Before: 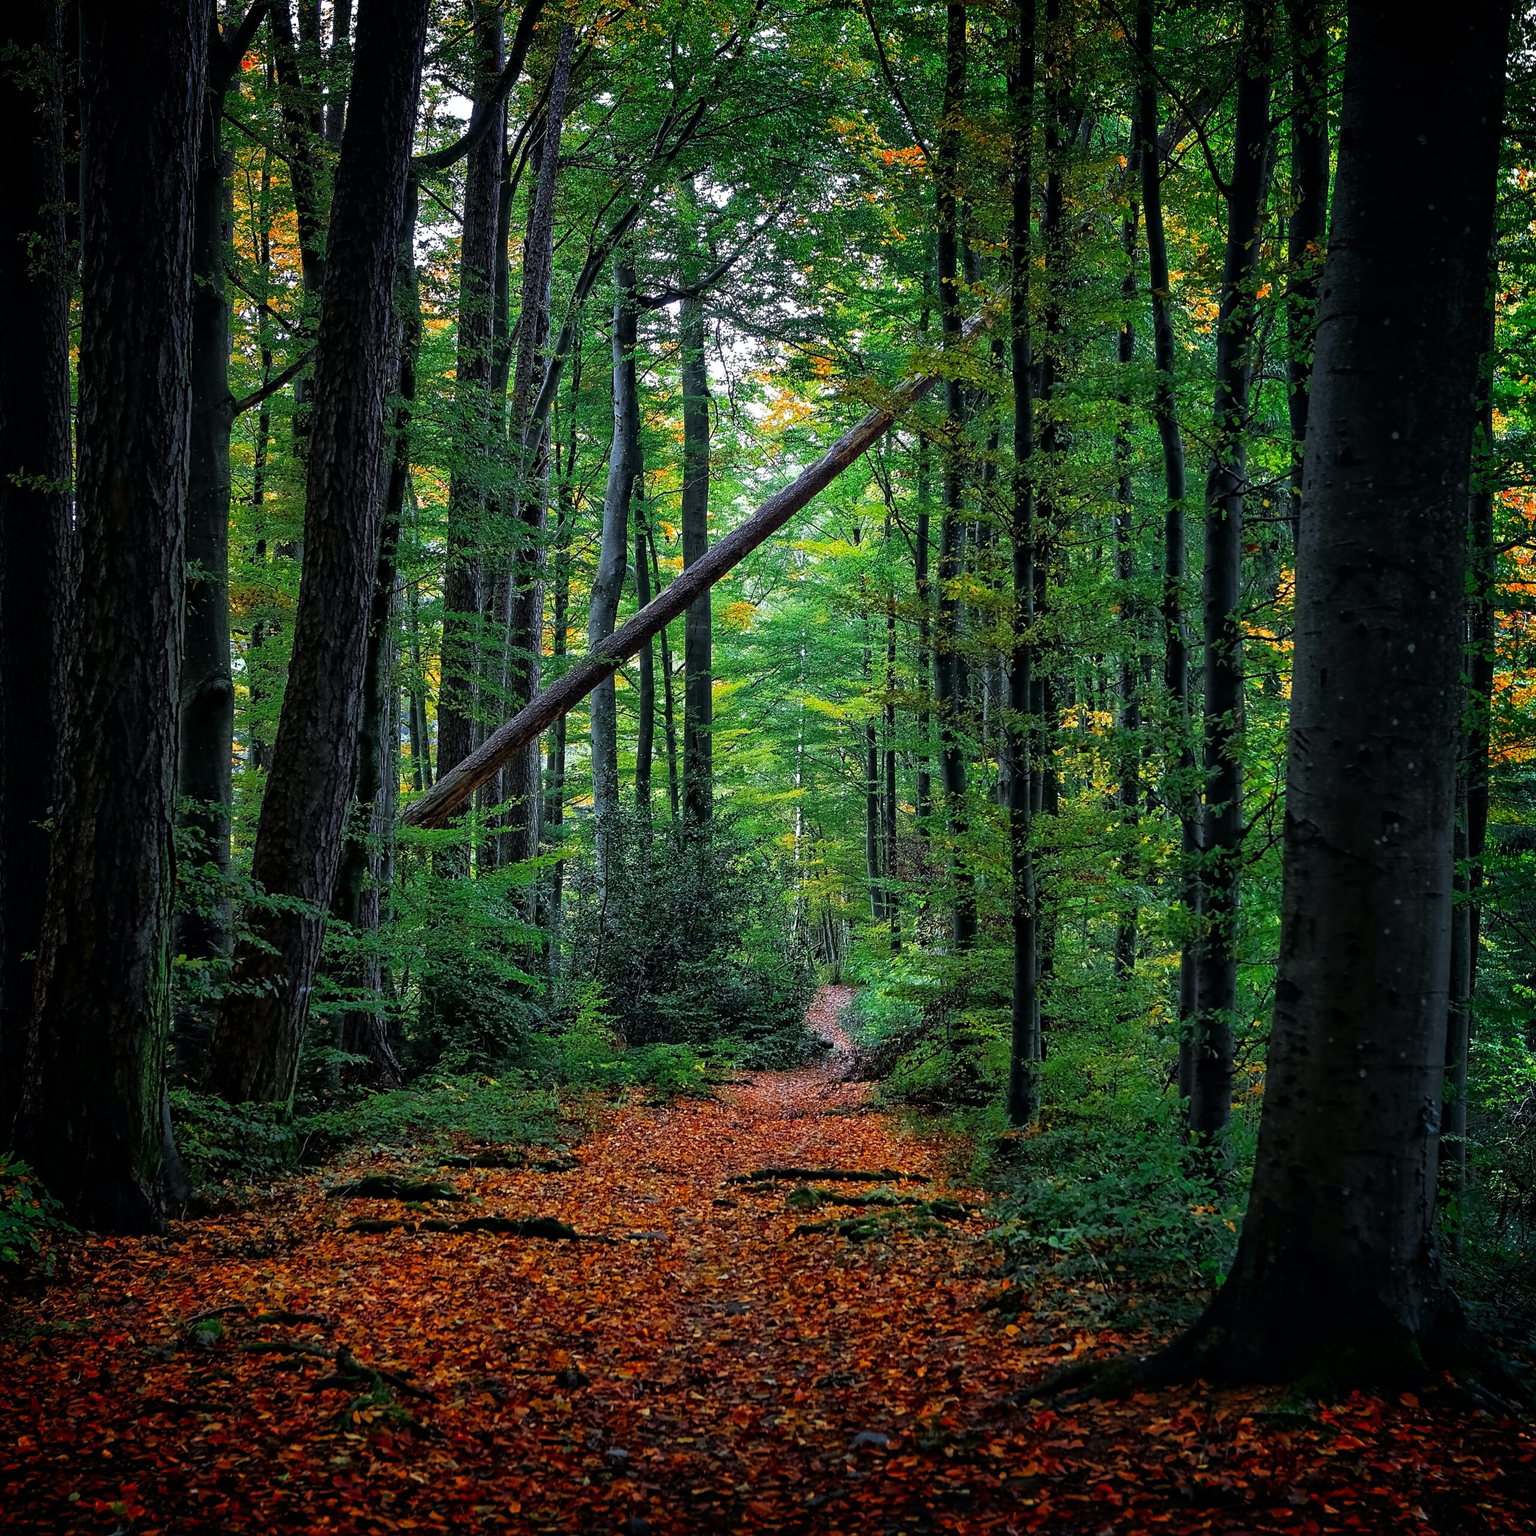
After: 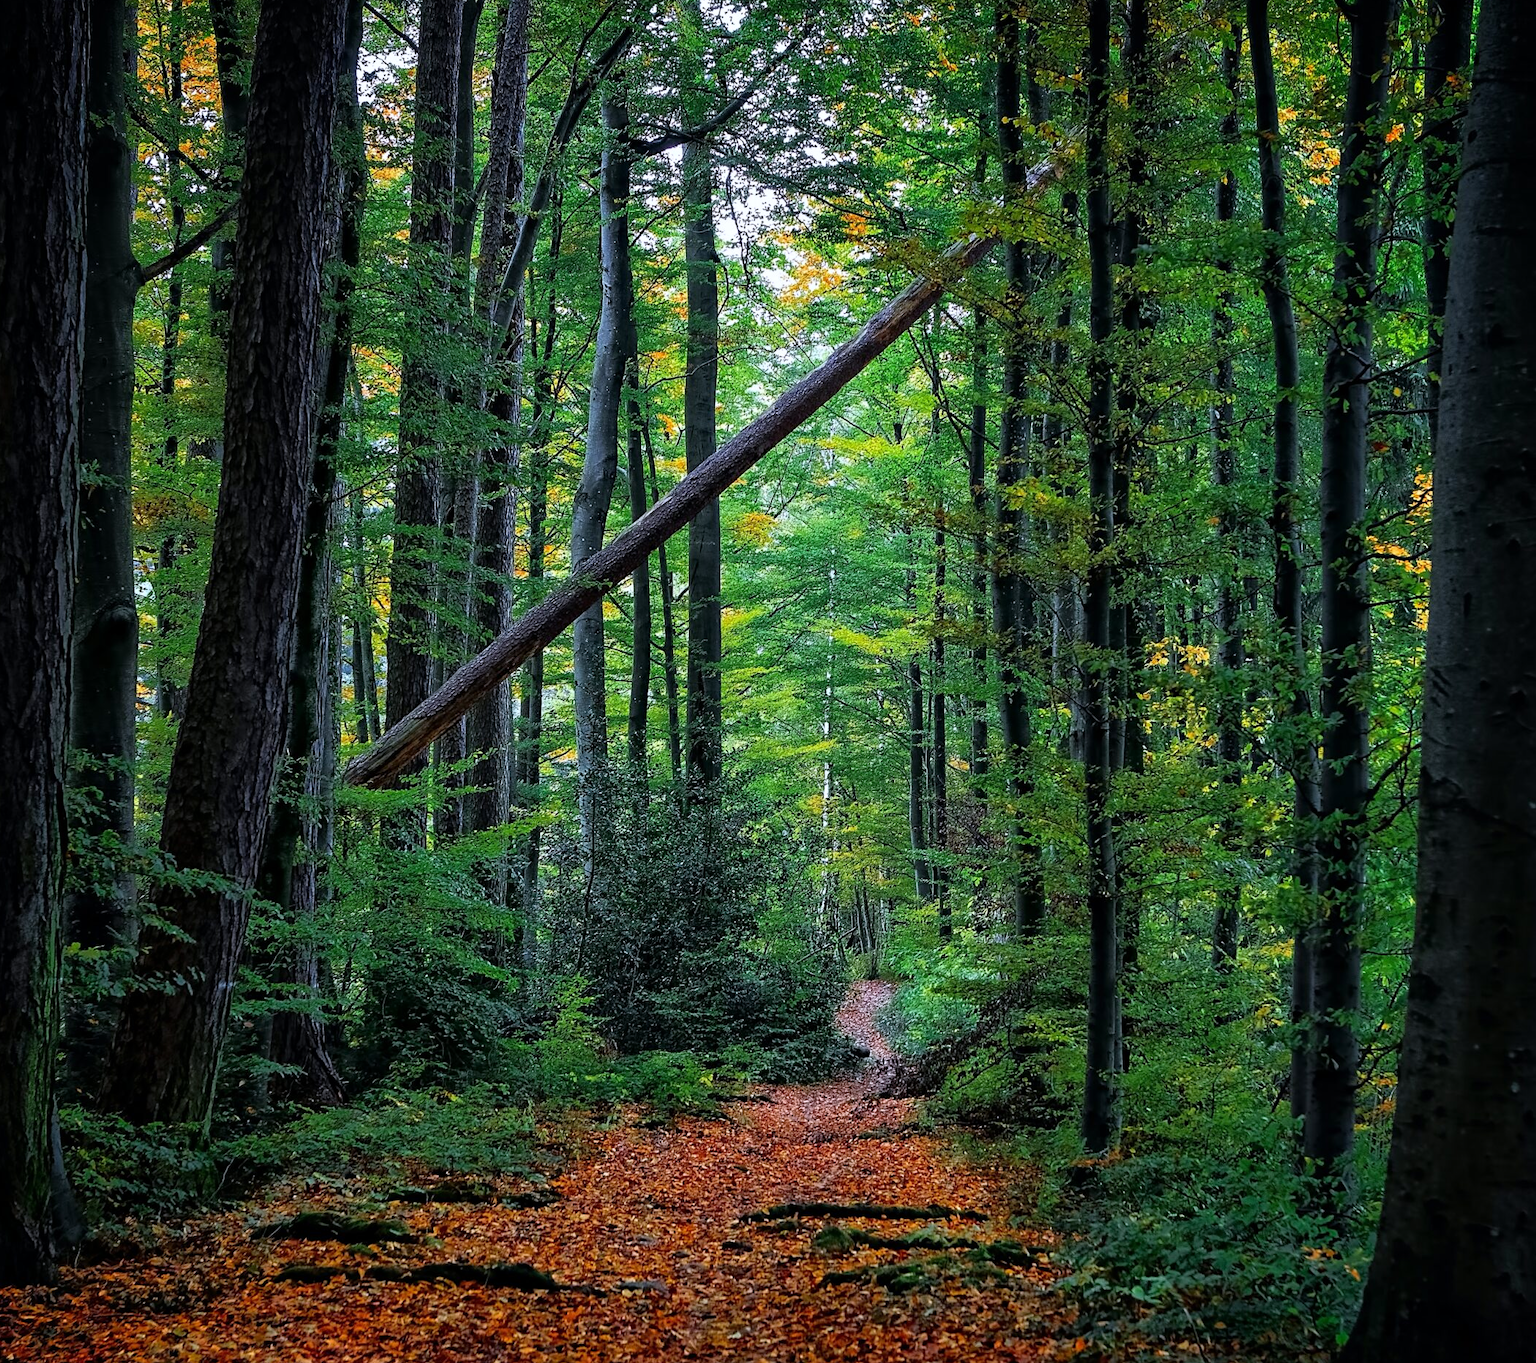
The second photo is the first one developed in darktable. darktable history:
crop: left 7.856%, top 11.836%, right 10.12%, bottom 15.387%
white balance: red 0.984, blue 1.059
